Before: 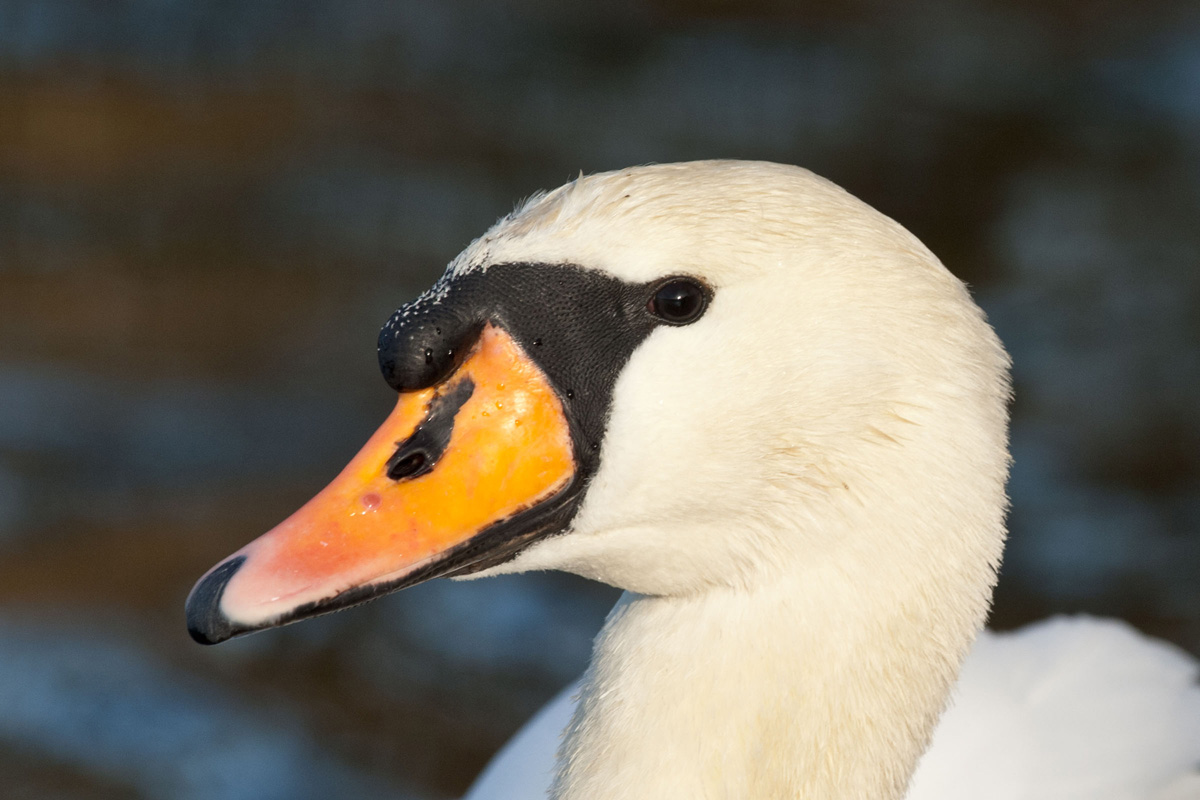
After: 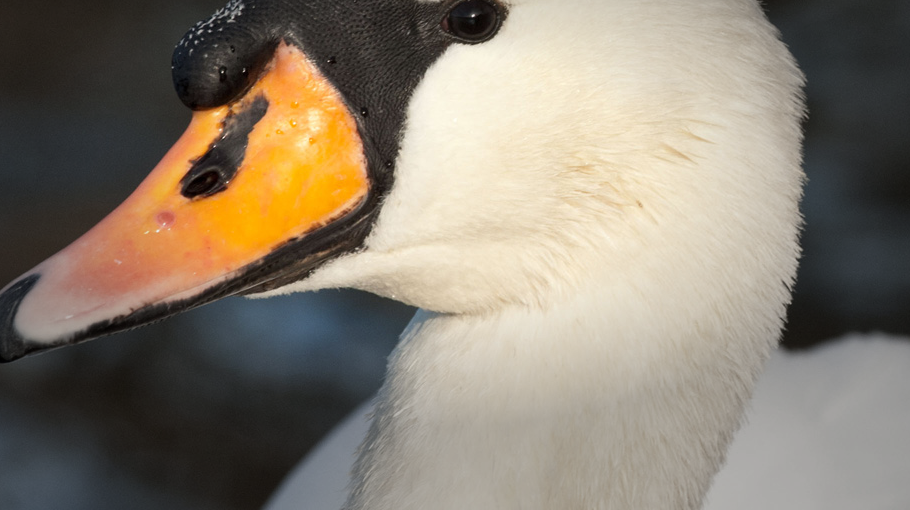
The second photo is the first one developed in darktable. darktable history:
crop and rotate: left 17.243%, top 35.303%, right 6.847%, bottom 0.885%
vignetting: fall-off start 48.59%, center (-0.065, -0.31), automatic ratio true, width/height ratio 1.29
